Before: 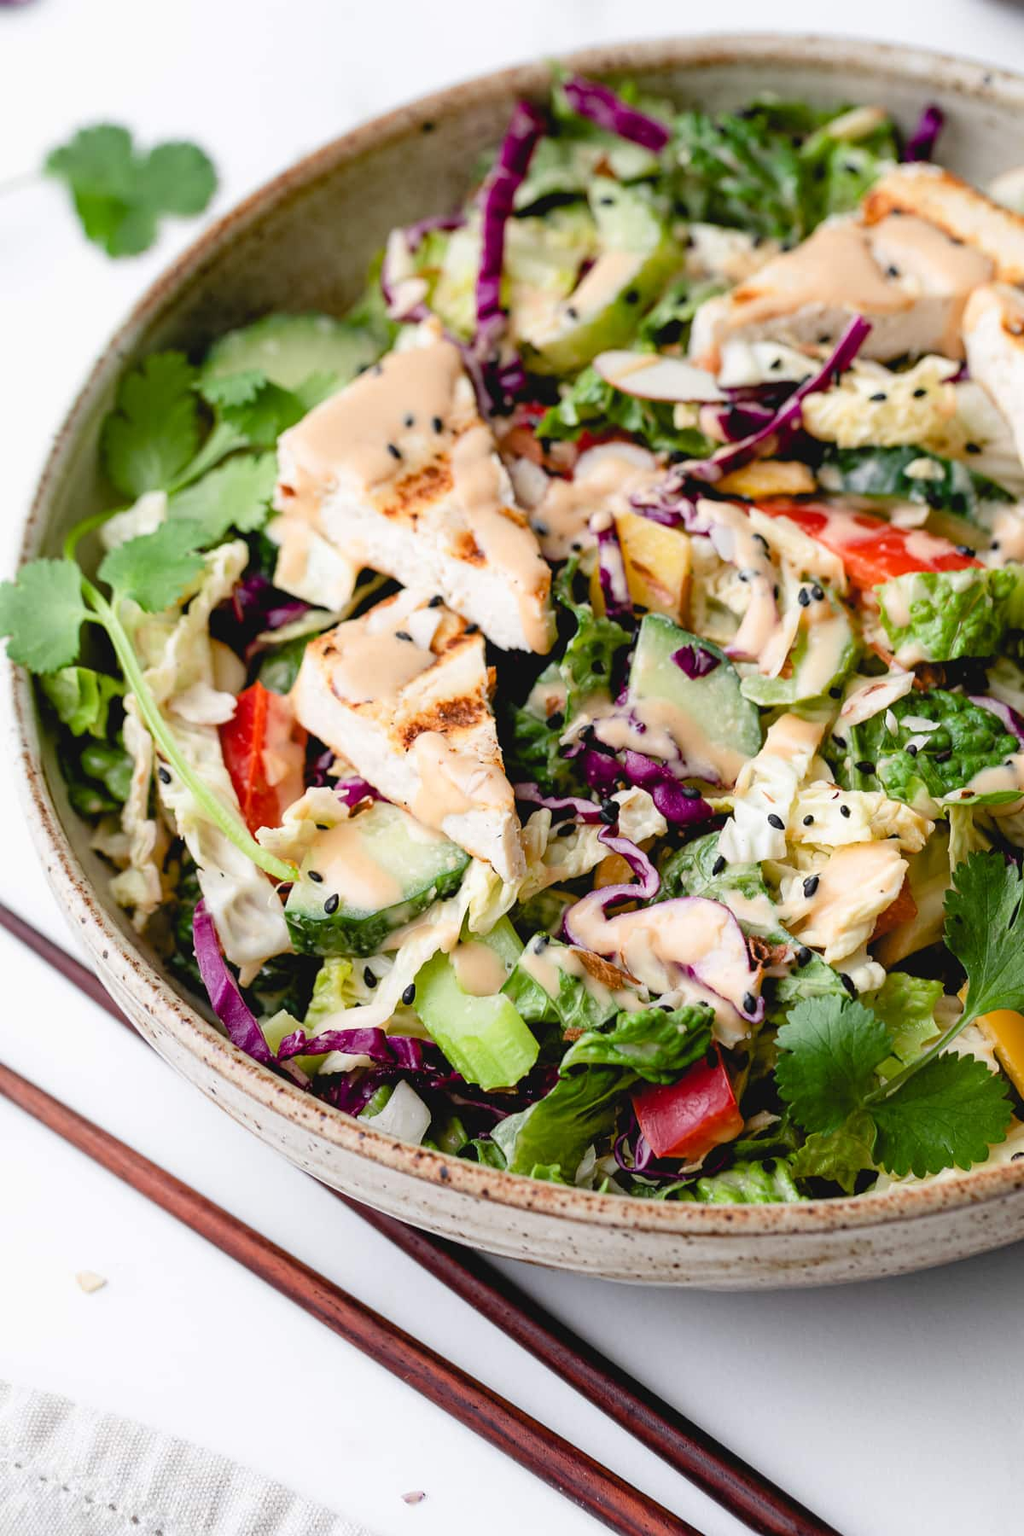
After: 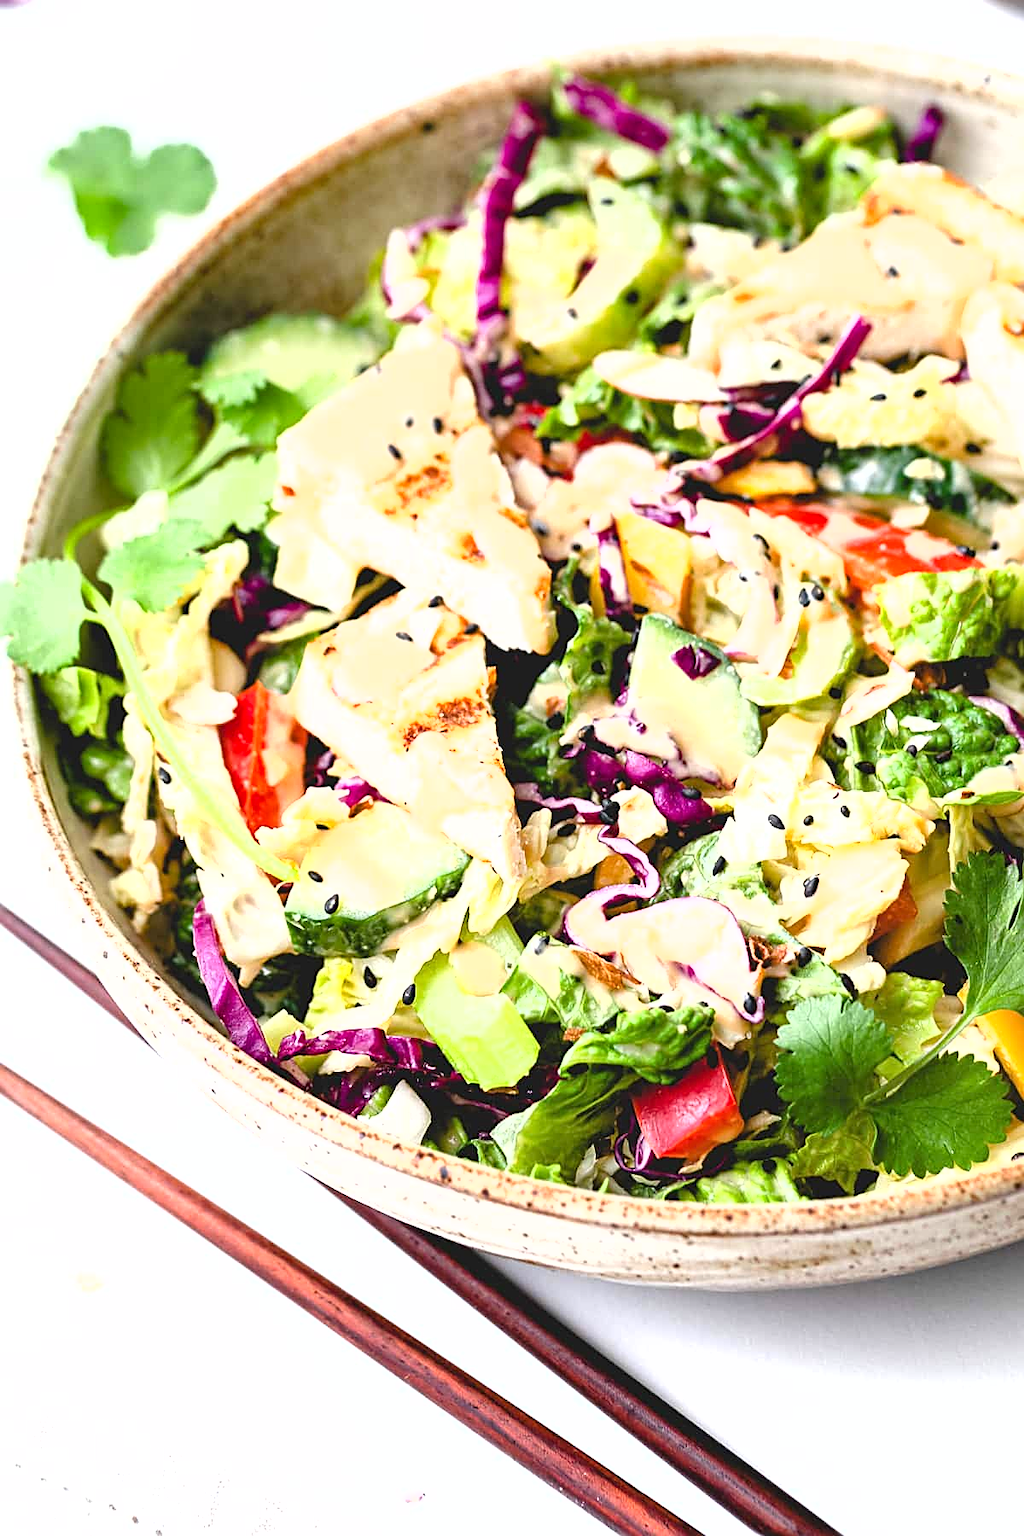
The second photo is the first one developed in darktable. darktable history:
sharpen: on, module defaults
exposure: black level correction 0, exposure 1.199 EV, compensate highlight preservation false
shadows and highlights: shadows 2.39, highlights -18.58, soften with gaussian
